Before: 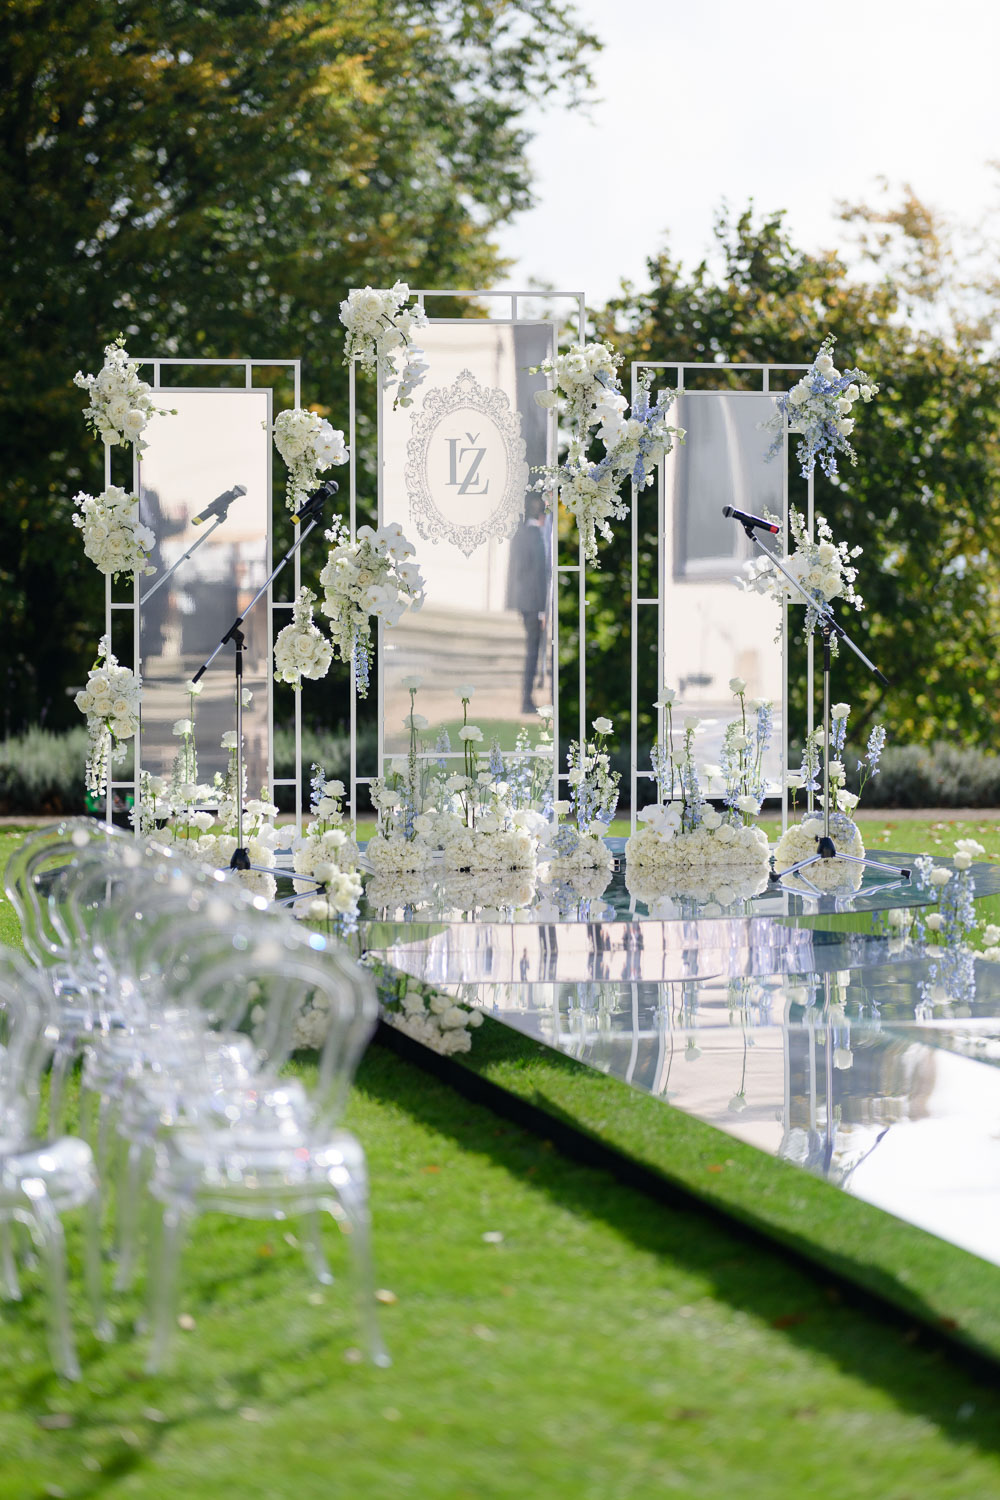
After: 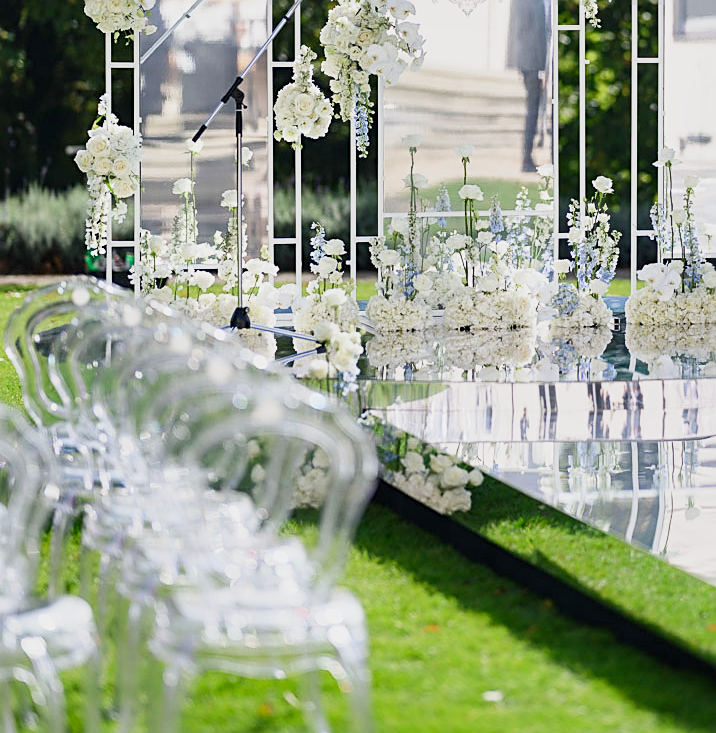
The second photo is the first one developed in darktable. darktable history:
crop: top 36.111%, right 28.376%, bottom 14.97%
sharpen: on, module defaults
shadows and highlights: low approximation 0.01, soften with gaussian
base curve: curves: ch0 [(0, 0) (0.088, 0.125) (0.176, 0.251) (0.354, 0.501) (0.613, 0.749) (1, 0.877)], preserve colors none
color zones: curves: ch0 [(0.068, 0.464) (0.25, 0.5) (0.48, 0.508) (0.75, 0.536) (0.886, 0.476) (0.967, 0.456)]; ch1 [(0.066, 0.456) (0.25, 0.5) (0.616, 0.508) (0.746, 0.56) (0.934, 0.444)]
